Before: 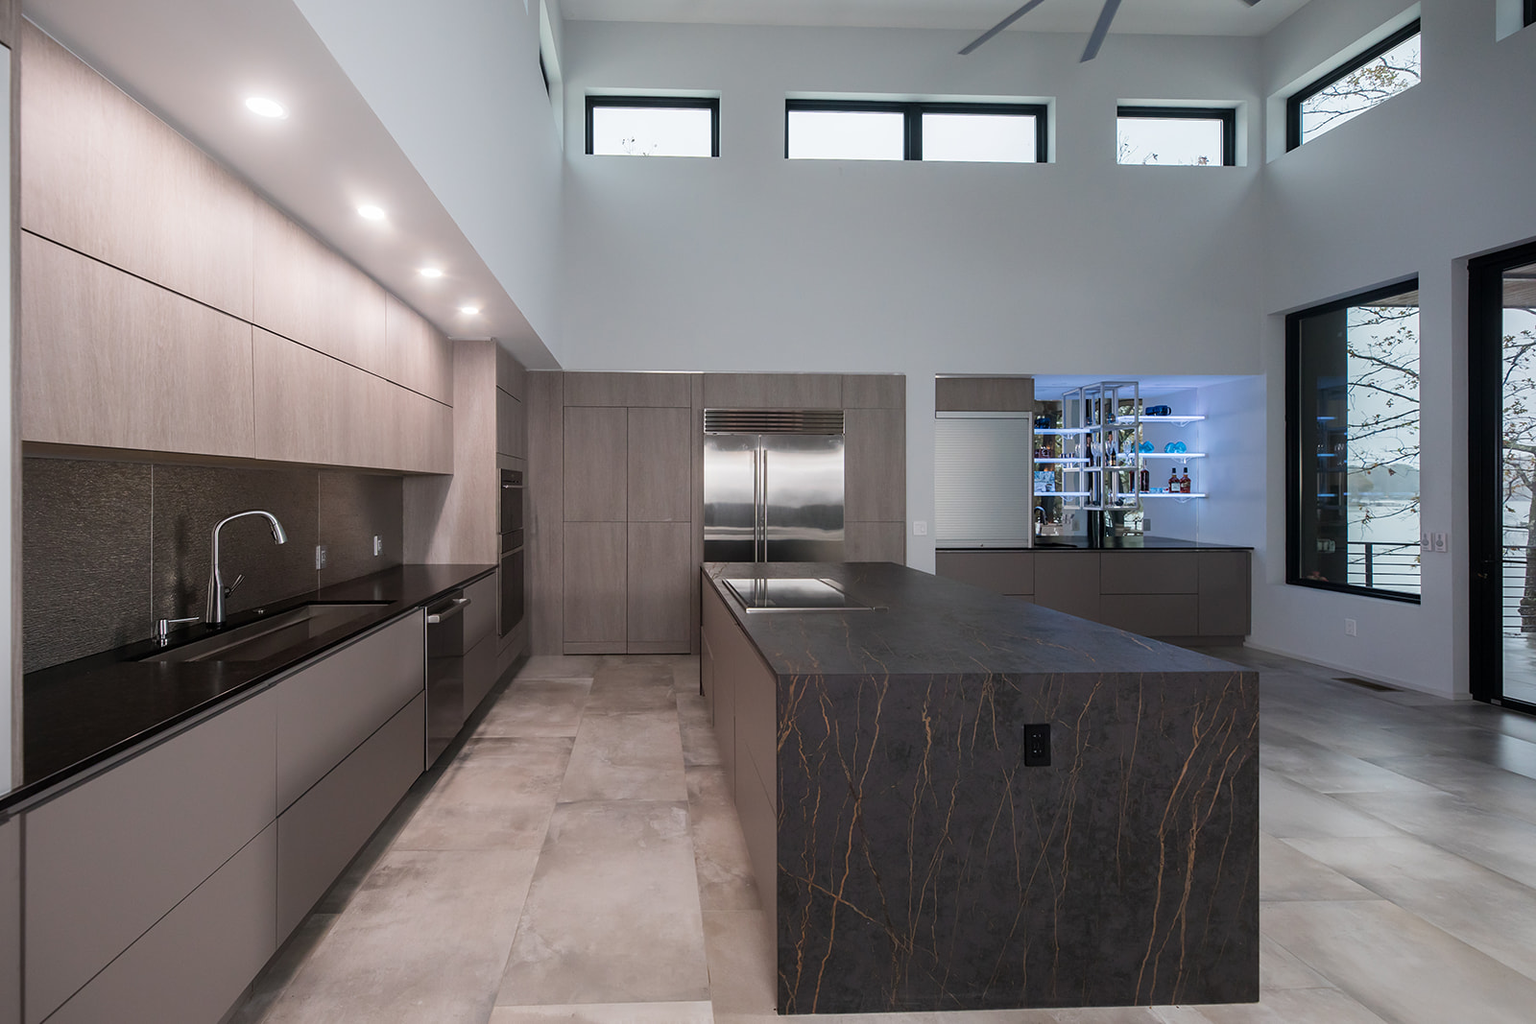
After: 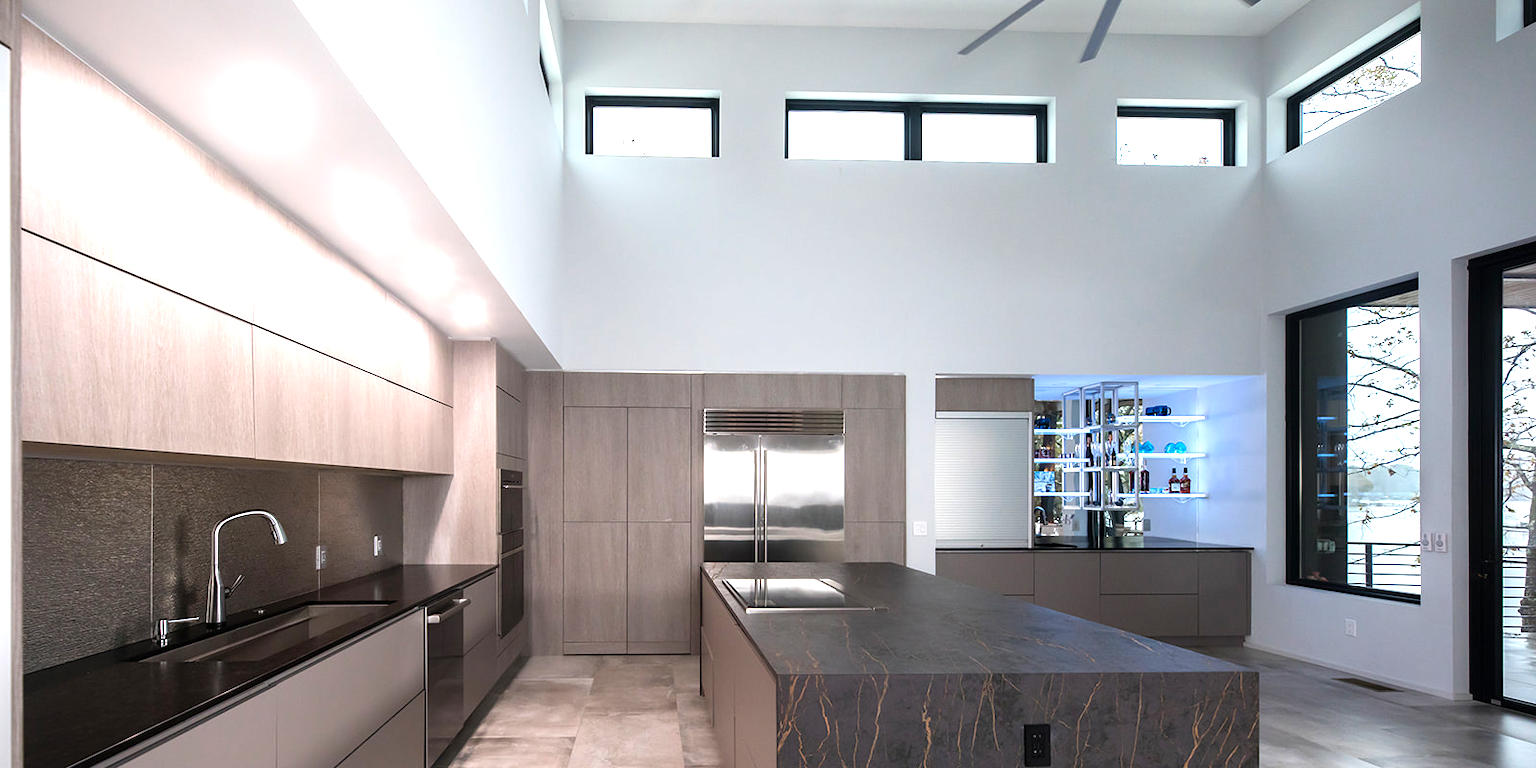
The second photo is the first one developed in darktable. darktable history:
crop: bottom 24.983%
levels: levels [0, 0.374, 0.749]
